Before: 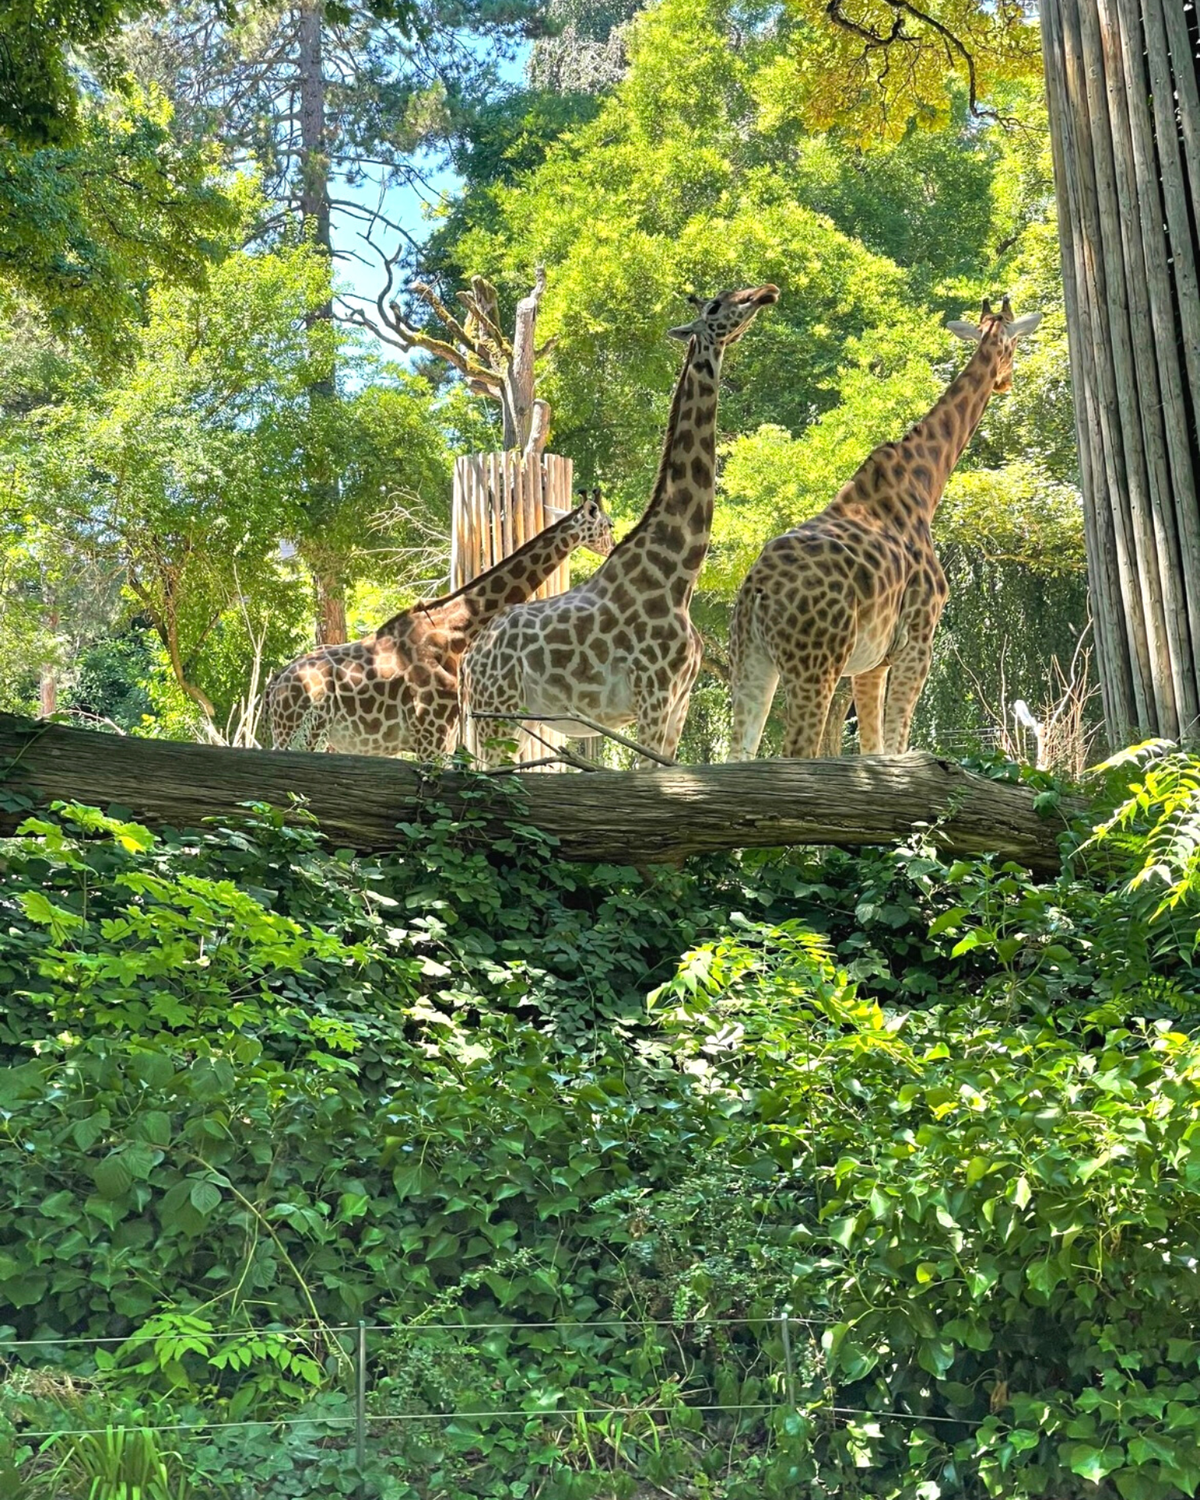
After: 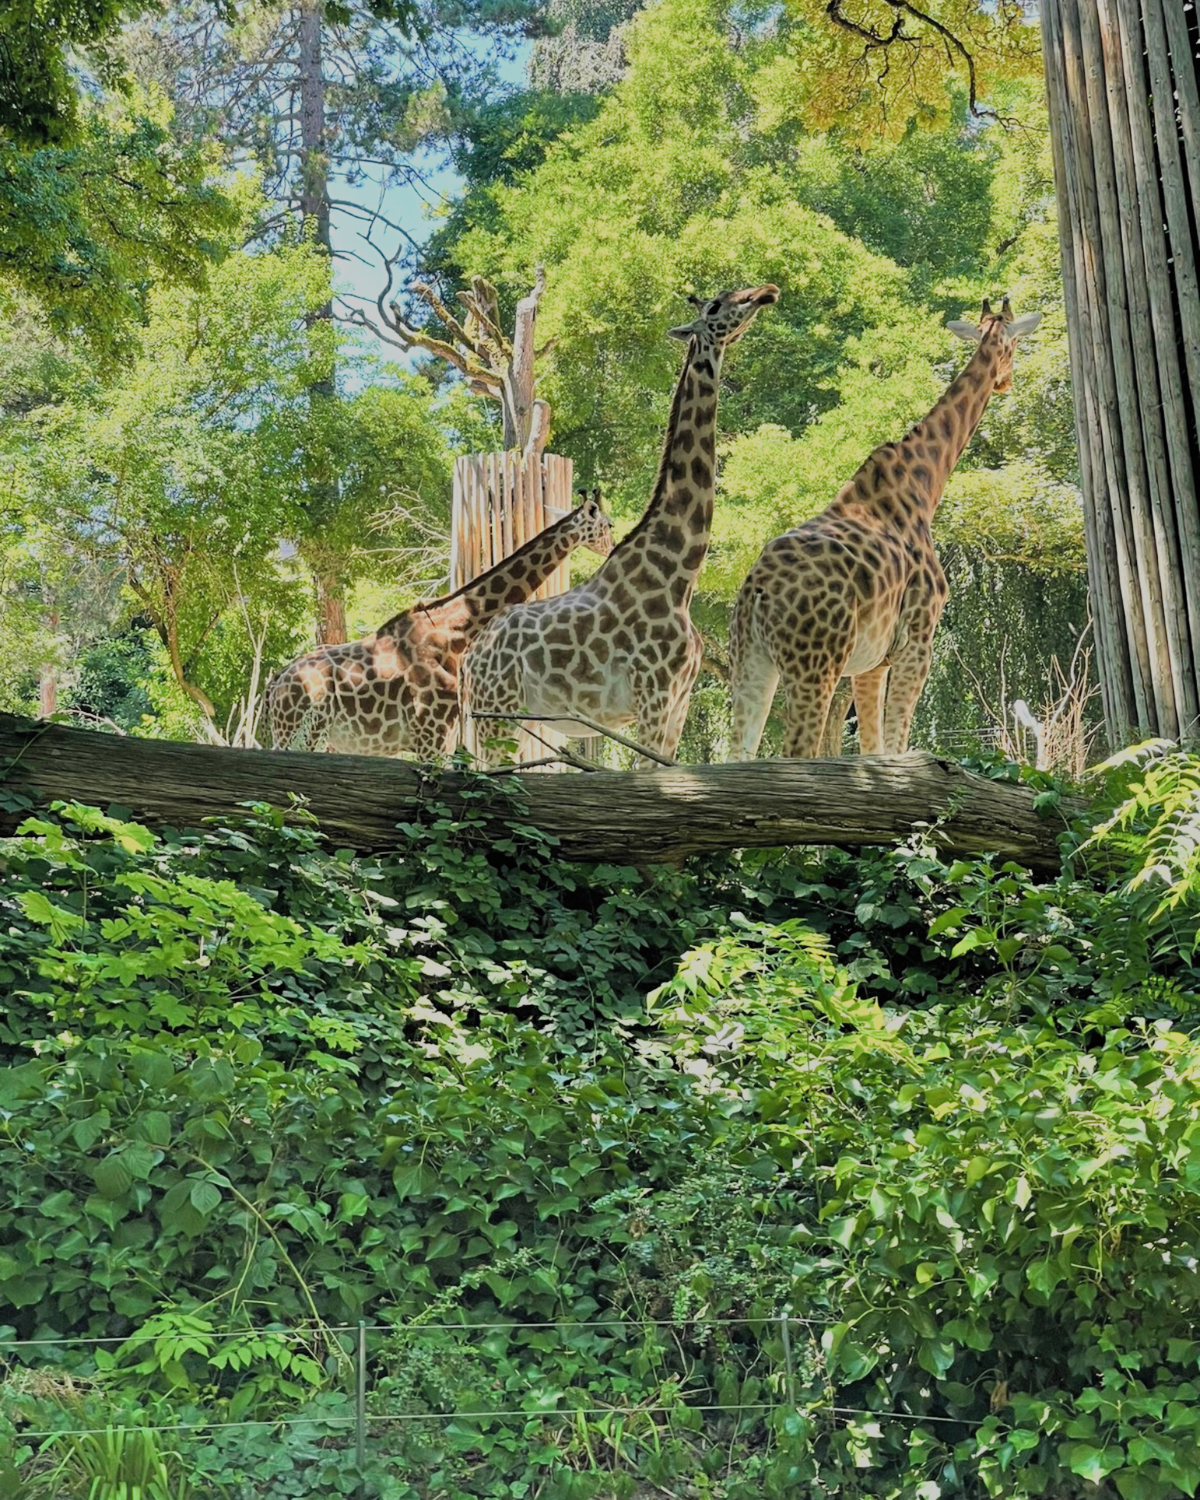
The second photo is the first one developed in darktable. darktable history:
filmic rgb: black relative exposure -7.36 EV, white relative exposure 5.09 EV, hardness 3.21, color science v5 (2021), contrast in shadows safe, contrast in highlights safe
